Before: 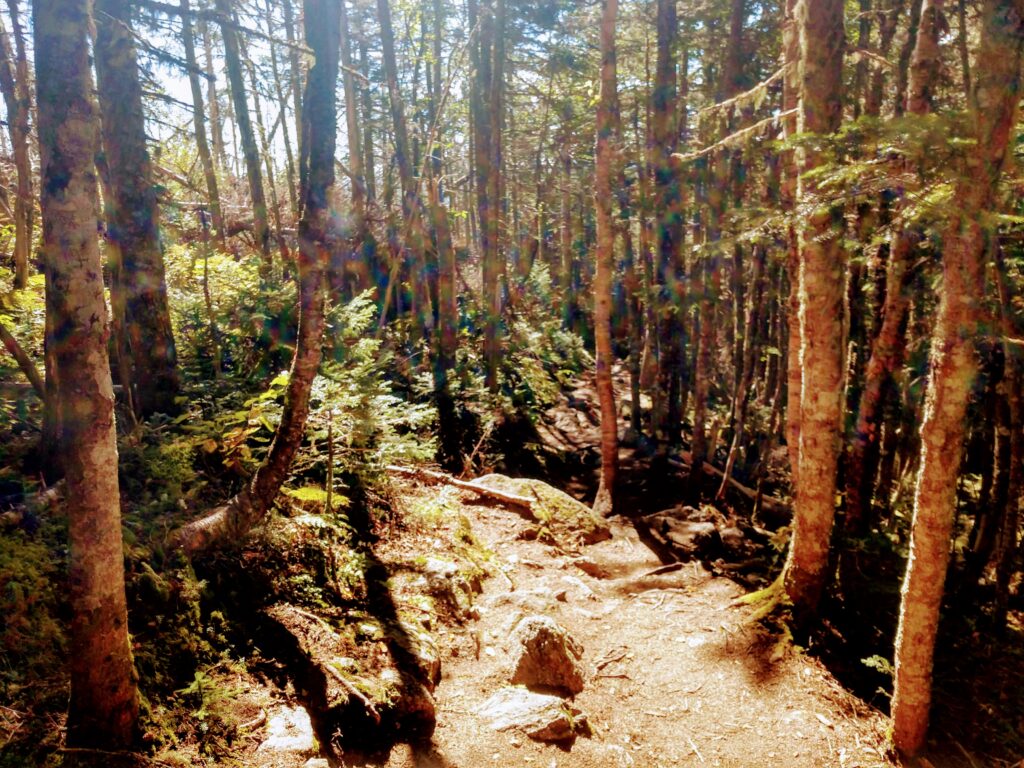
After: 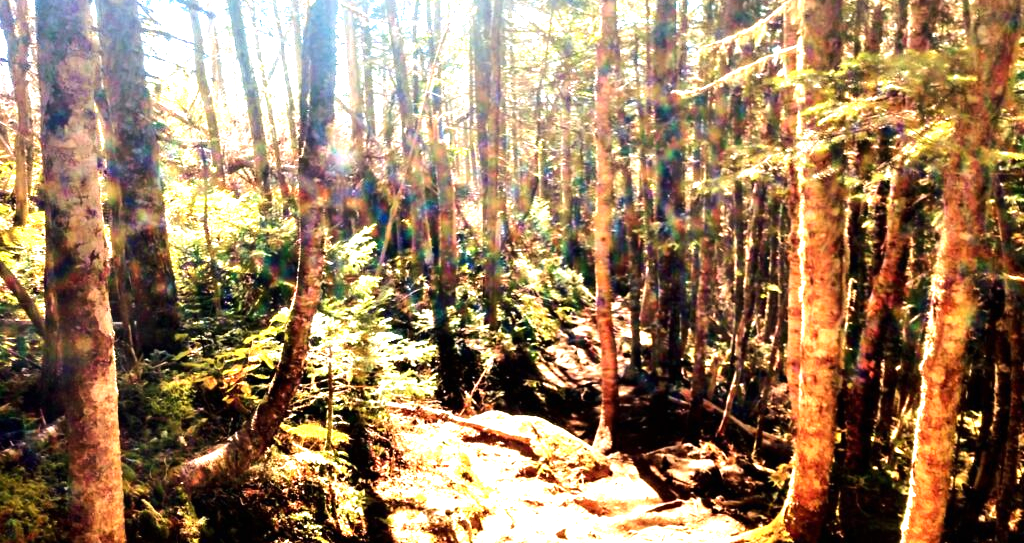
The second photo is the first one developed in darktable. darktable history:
exposure: black level correction 0, exposure 1.1 EV, compensate highlight preservation false
crop and rotate: top 8.293%, bottom 20.996%
tone equalizer: -8 EV -0.75 EV, -7 EV -0.7 EV, -6 EV -0.6 EV, -5 EV -0.4 EV, -3 EV 0.4 EV, -2 EV 0.6 EV, -1 EV 0.7 EV, +0 EV 0.75 EV, edges refinement/feathering 500, mask exposure compensation -1.57 EV, preserve details no
